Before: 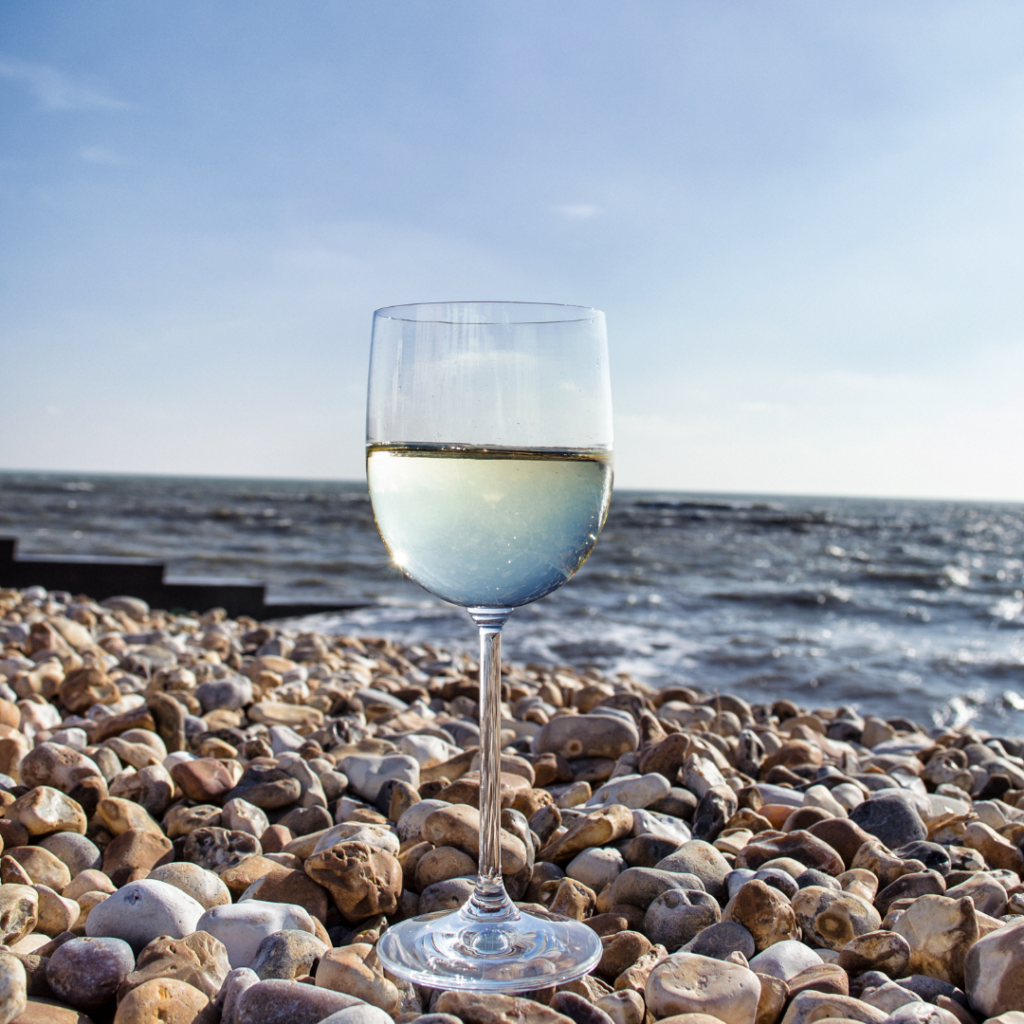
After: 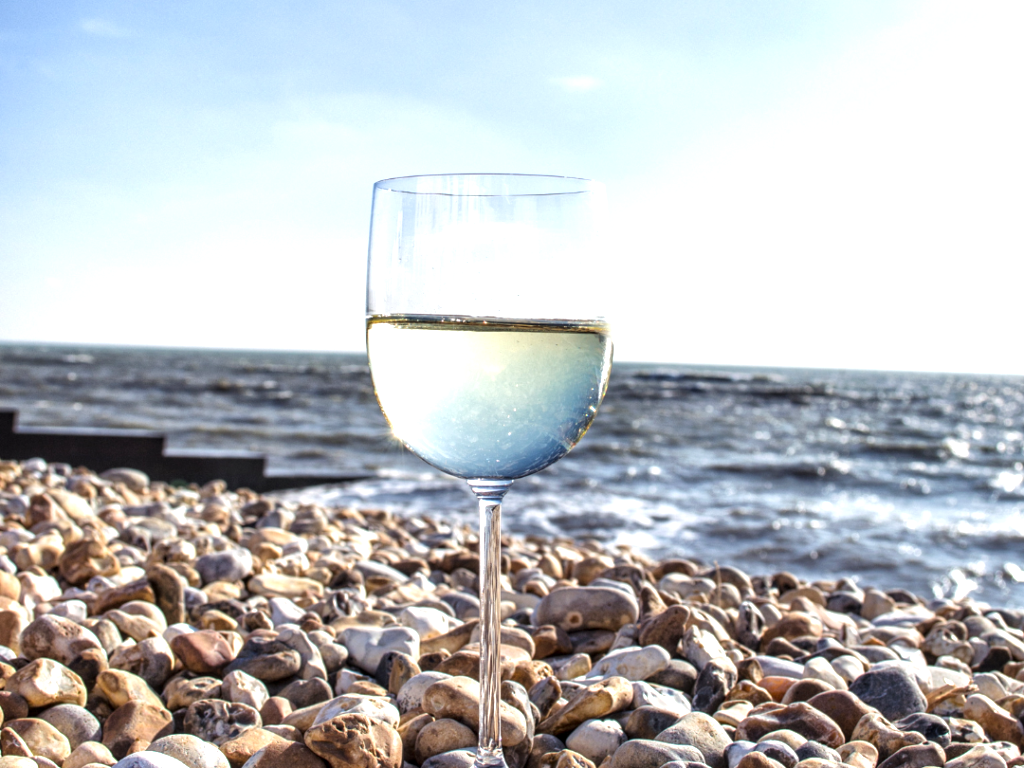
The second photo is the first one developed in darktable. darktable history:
crop and rotate: top 12.5%, bottom 12.5%
exposure: black level correction 0, exposure 0.7 EV, compensate exposure bias true, compensate highlight preservation false
local contrast: on, module defaults
